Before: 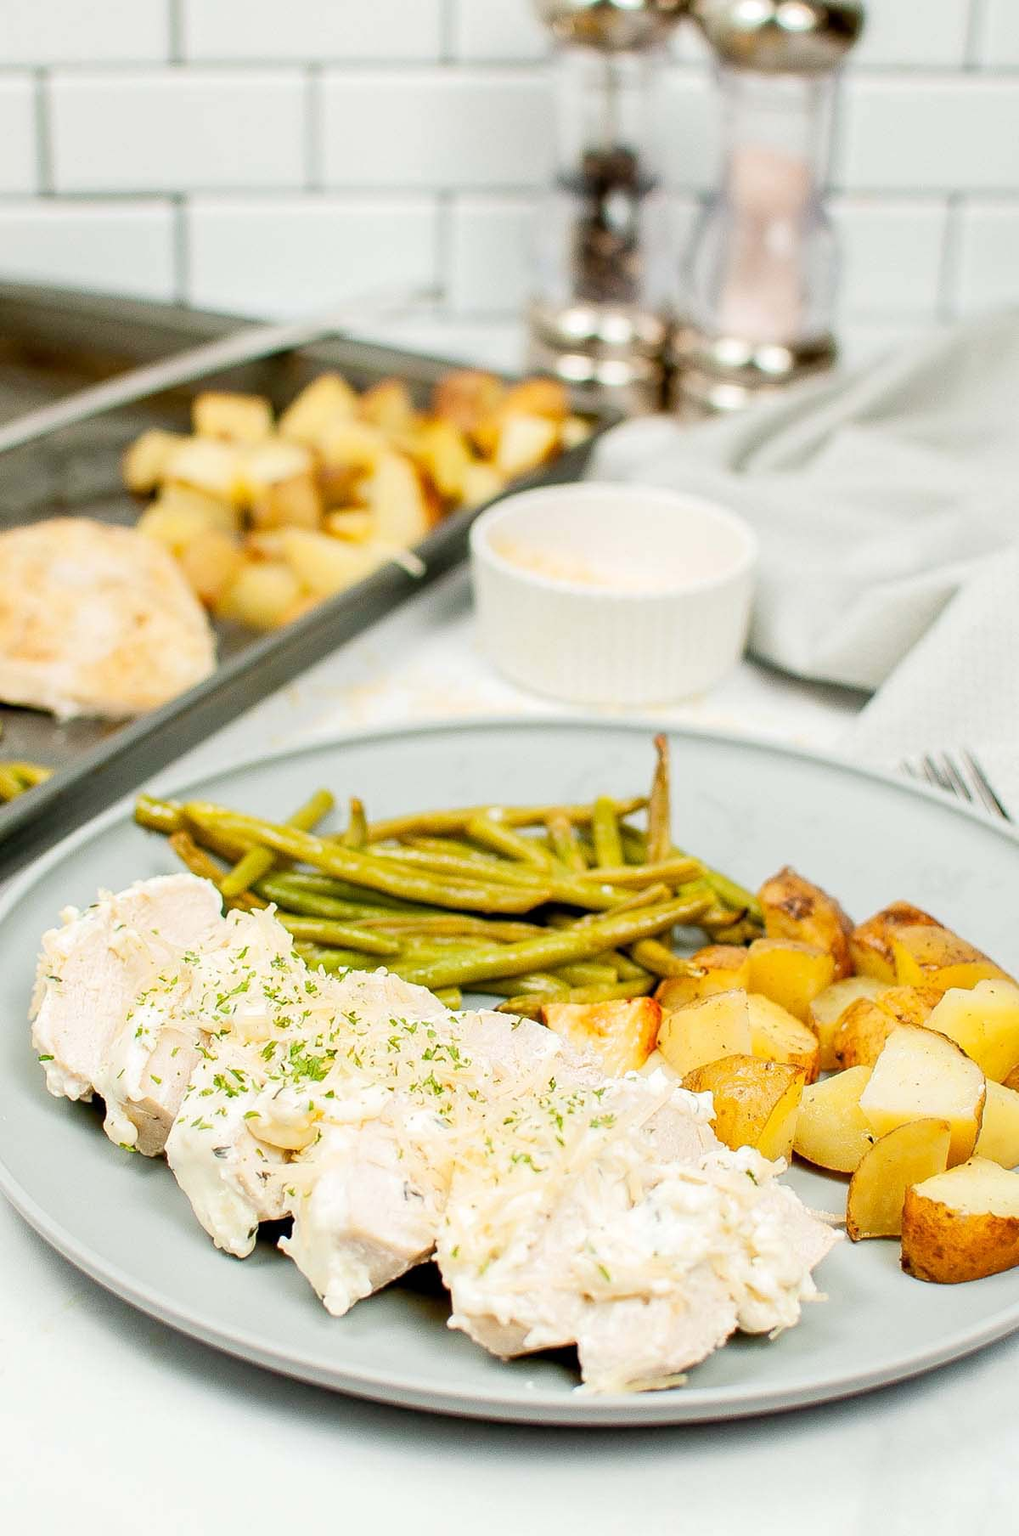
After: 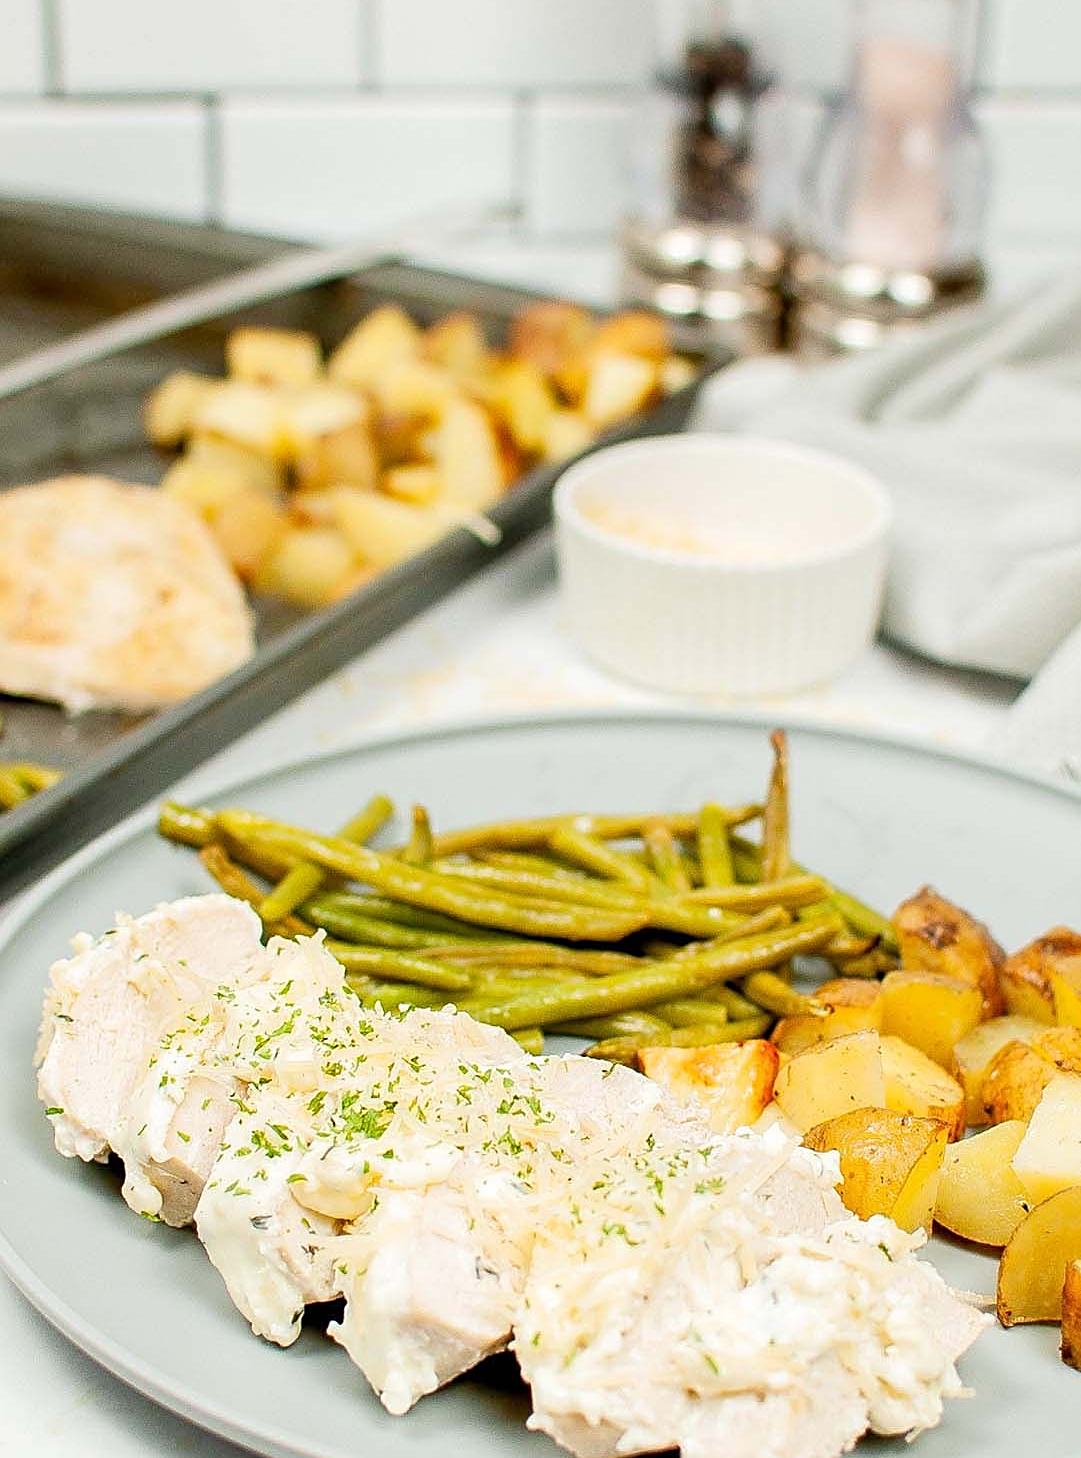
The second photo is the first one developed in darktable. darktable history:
crop: top 7.414%, right 9.848%, bottom 11.908%
sharpen: on, module defaults
